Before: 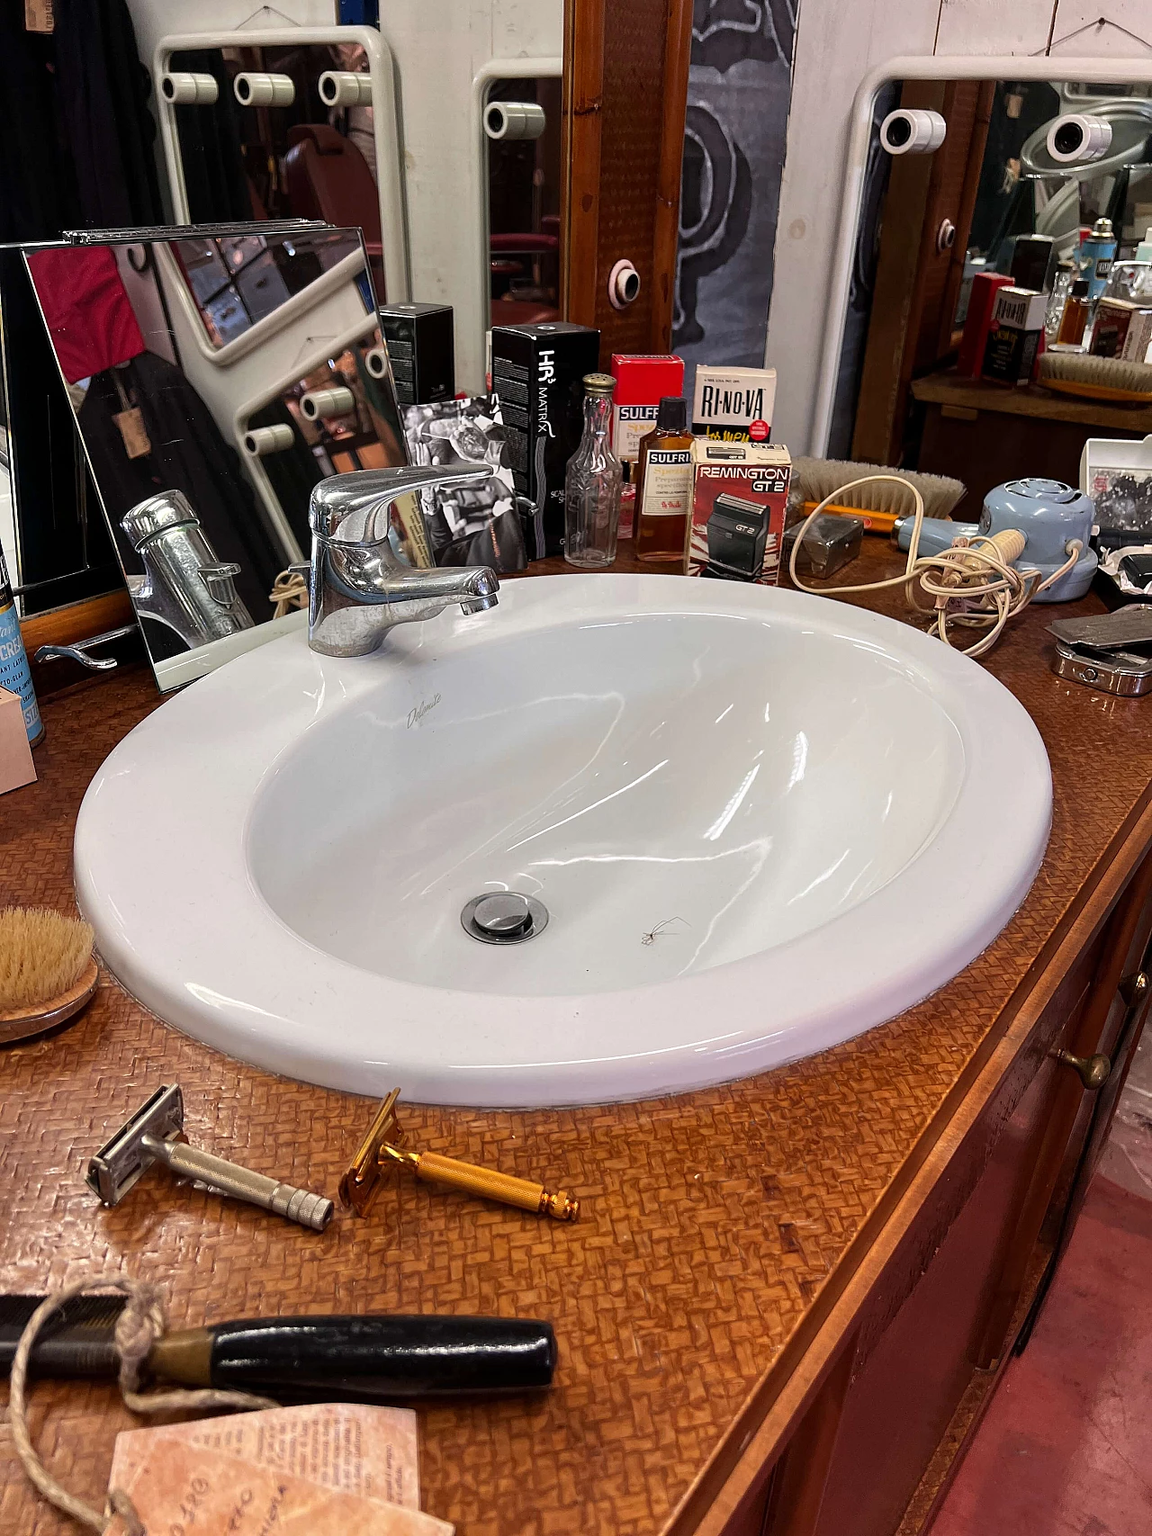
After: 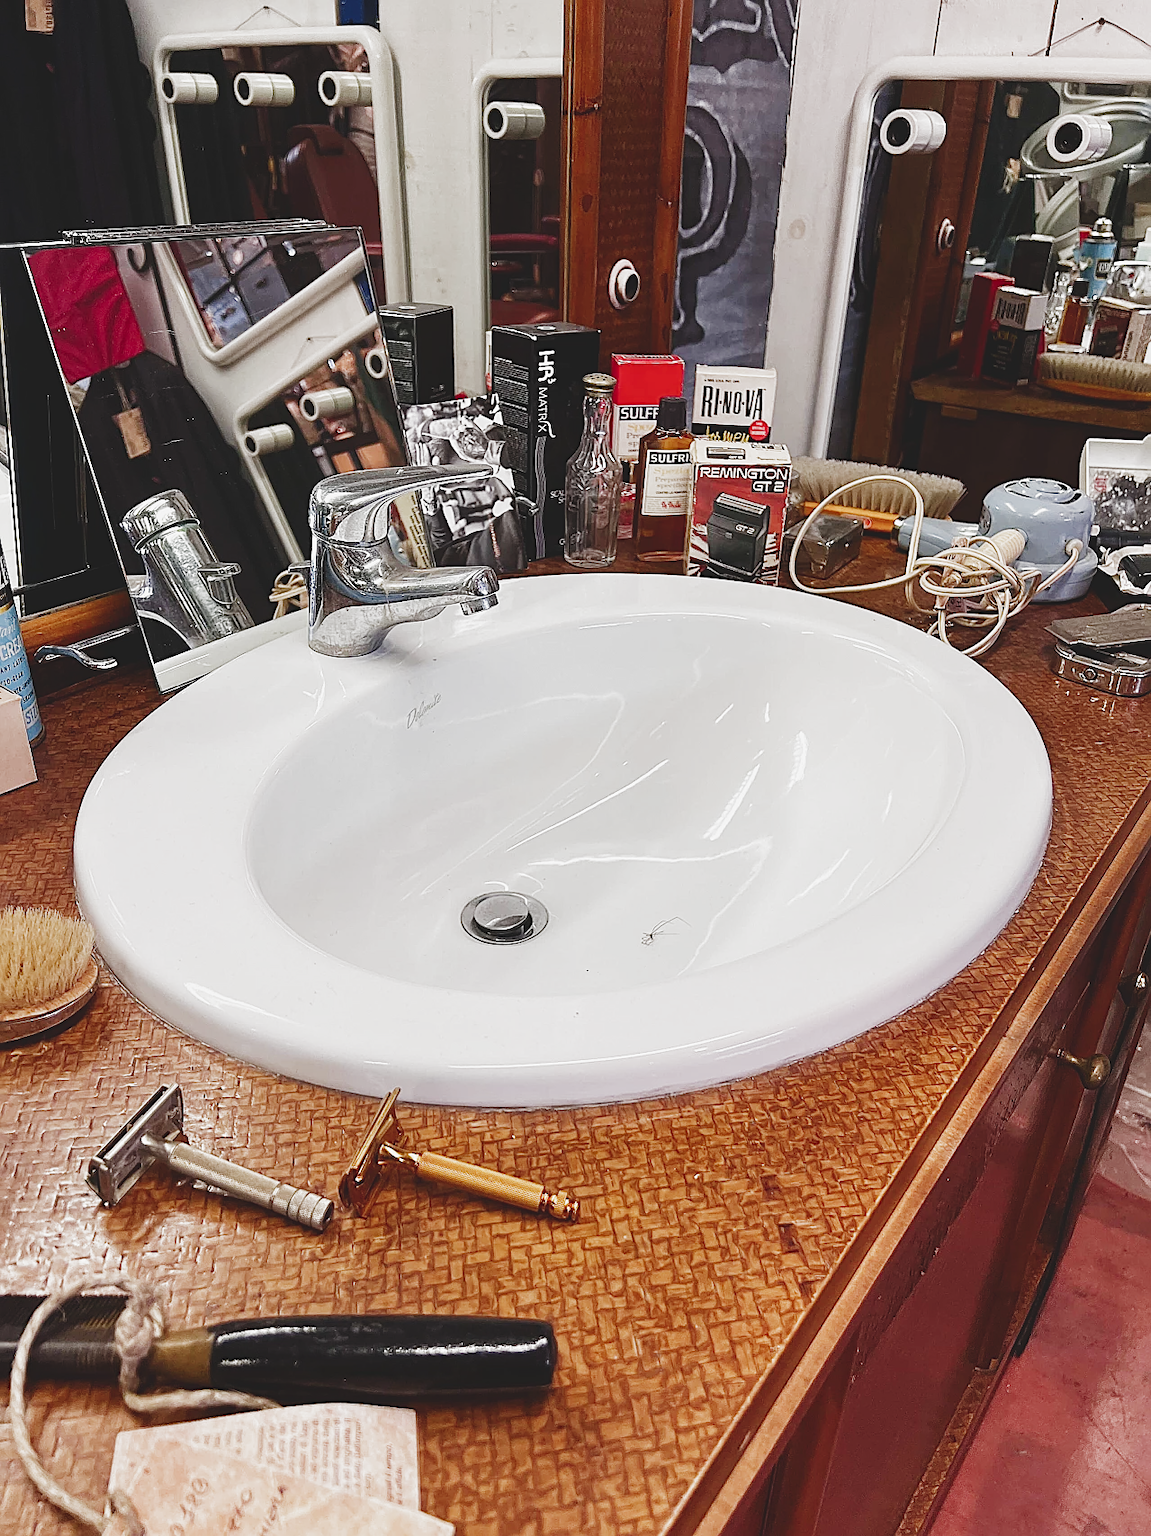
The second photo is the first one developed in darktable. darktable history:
sharpen: on, module defaults
contrast brightness saturation: contrast 0.101, brightness -0.267, saturation 0.142
filmic rgb: black relative exposure -7.65 EV, white relative exposure 4.56 EV, hardness 3.61, add noise in highlights 0.002, preserve chrominance no, color science v3 (2019), use custom middle-gray values true, contrast in highlights soft
exposure: black level correction -0.024, exposure 1.396 EV, compensate highlight preservation false
